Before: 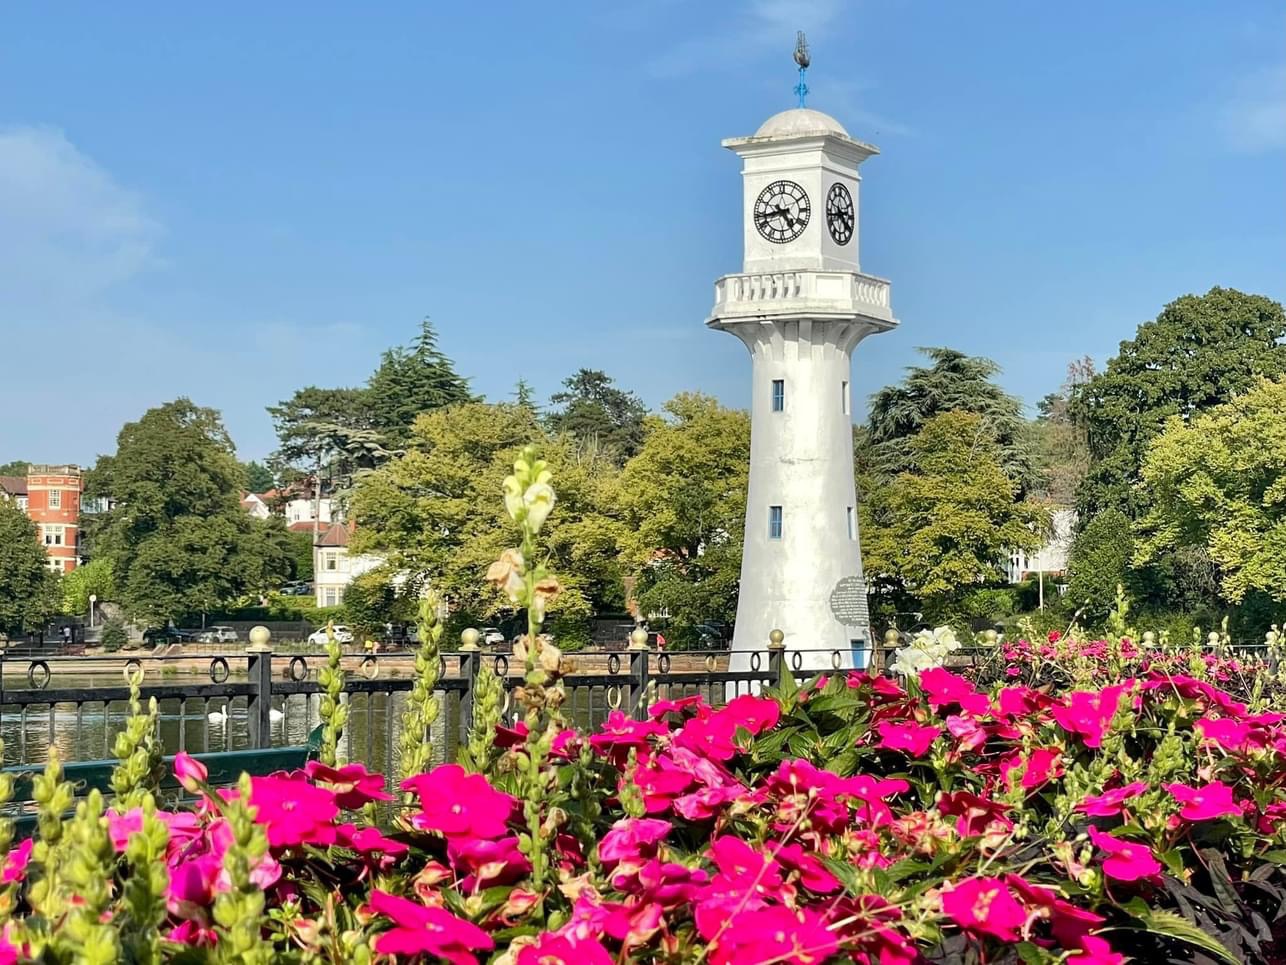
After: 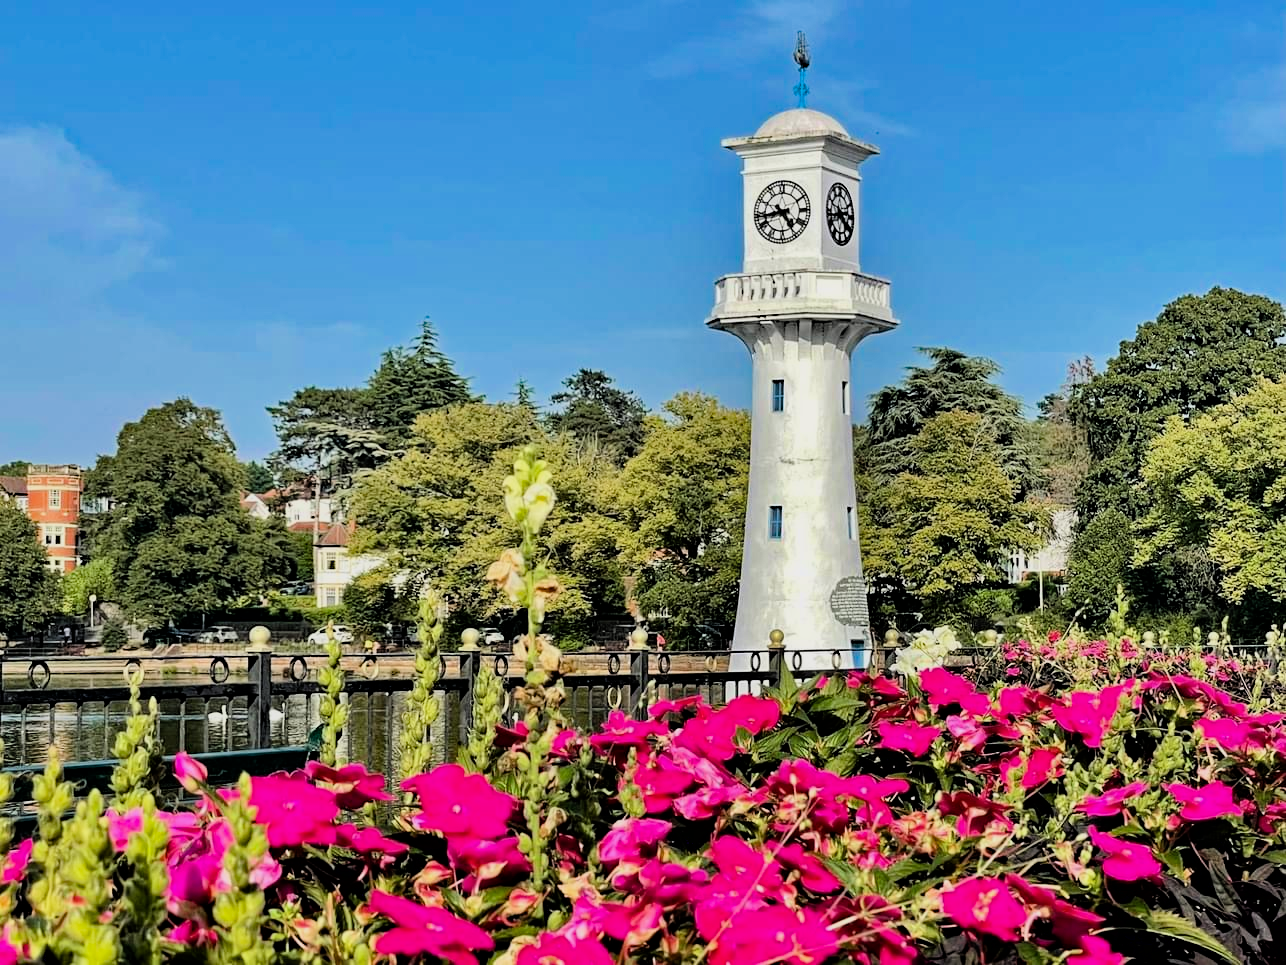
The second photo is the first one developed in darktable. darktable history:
filmic rgb: black relative exposure -5.02 EV, white relative exposure 3.99 EV, hardness 2.89, contrast 1.3, color science v6 (2022)
haze removal: strength 0.522, distance 0.925, compatibility mode true, adaptive false
